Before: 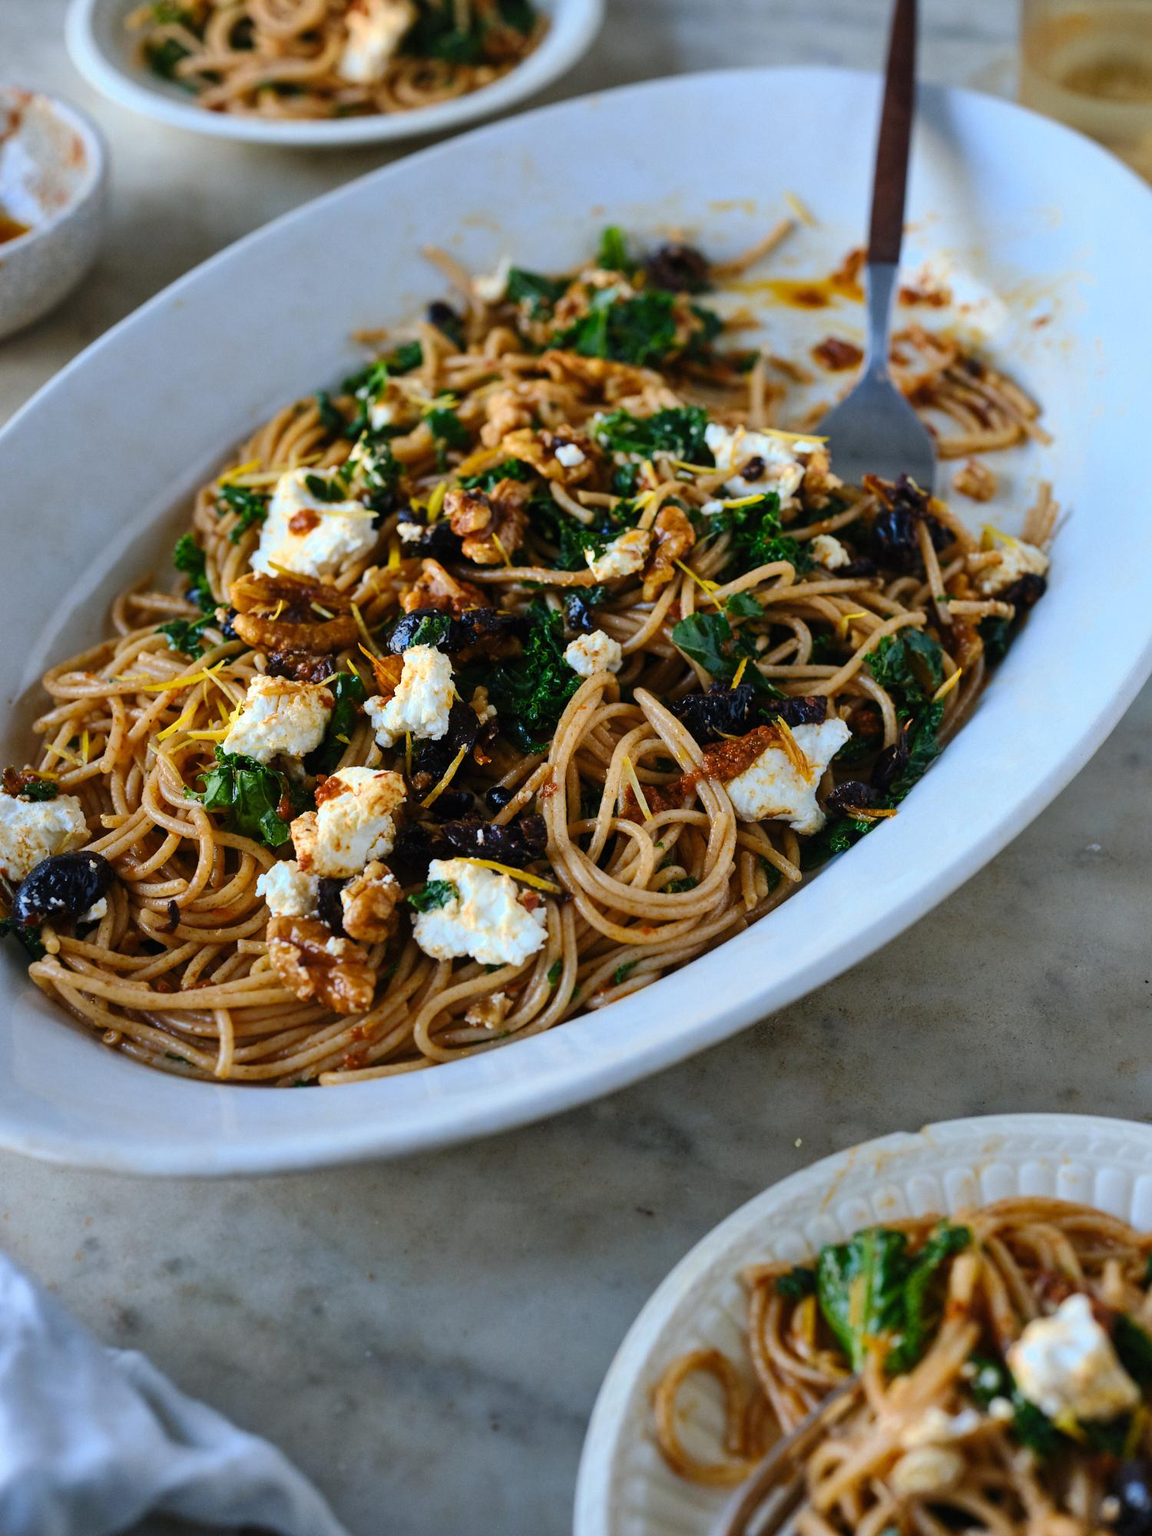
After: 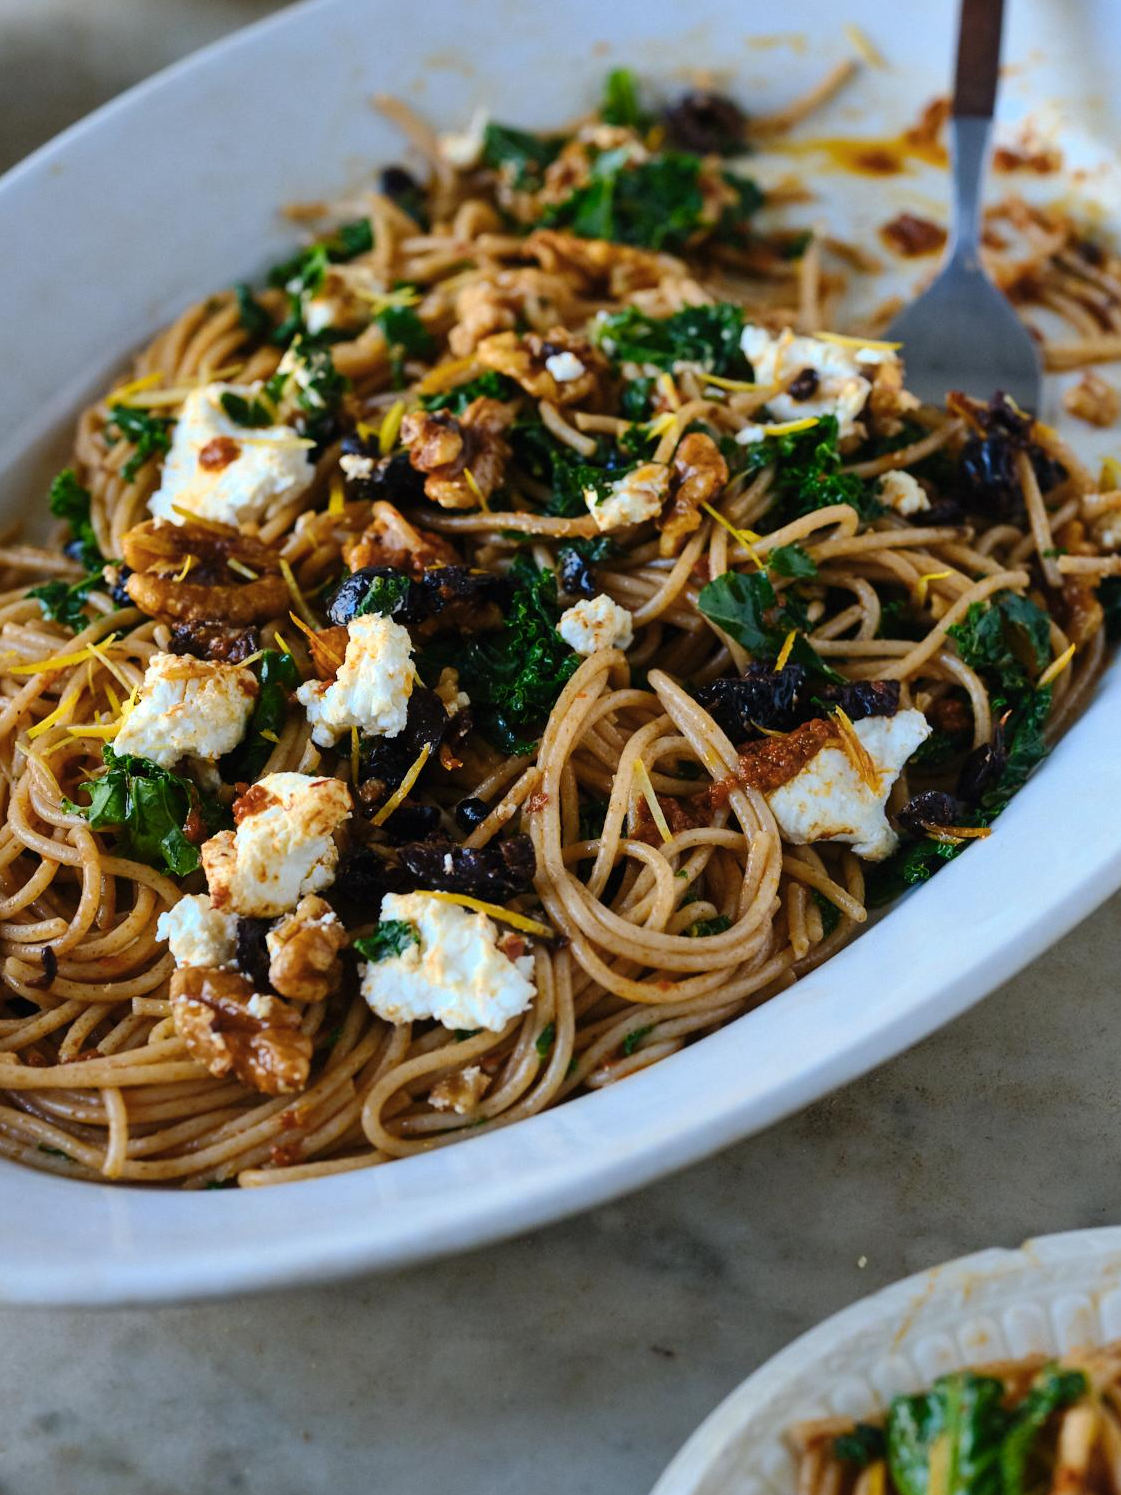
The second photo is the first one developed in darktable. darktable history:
color zones: curves: ch1 [(0.077, 0.436) (0.25, 0.5) (0.75, 0.5)]
crop and rotate: left 11.831%, top 11.346%, right 13.429%, bottom 13.899%
